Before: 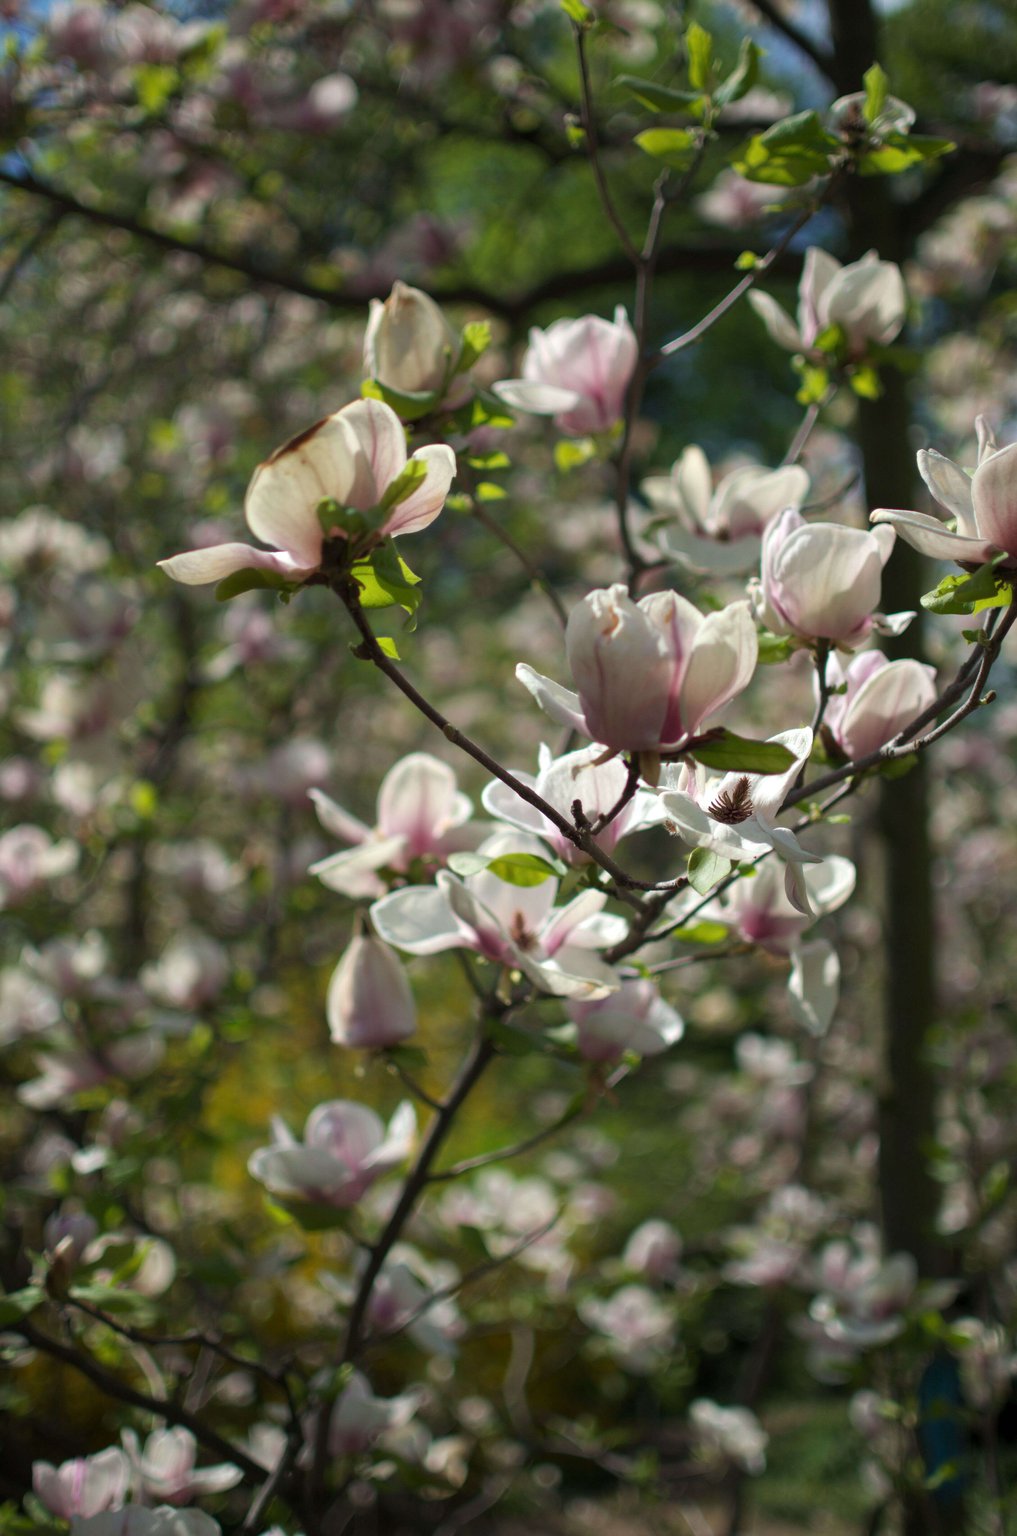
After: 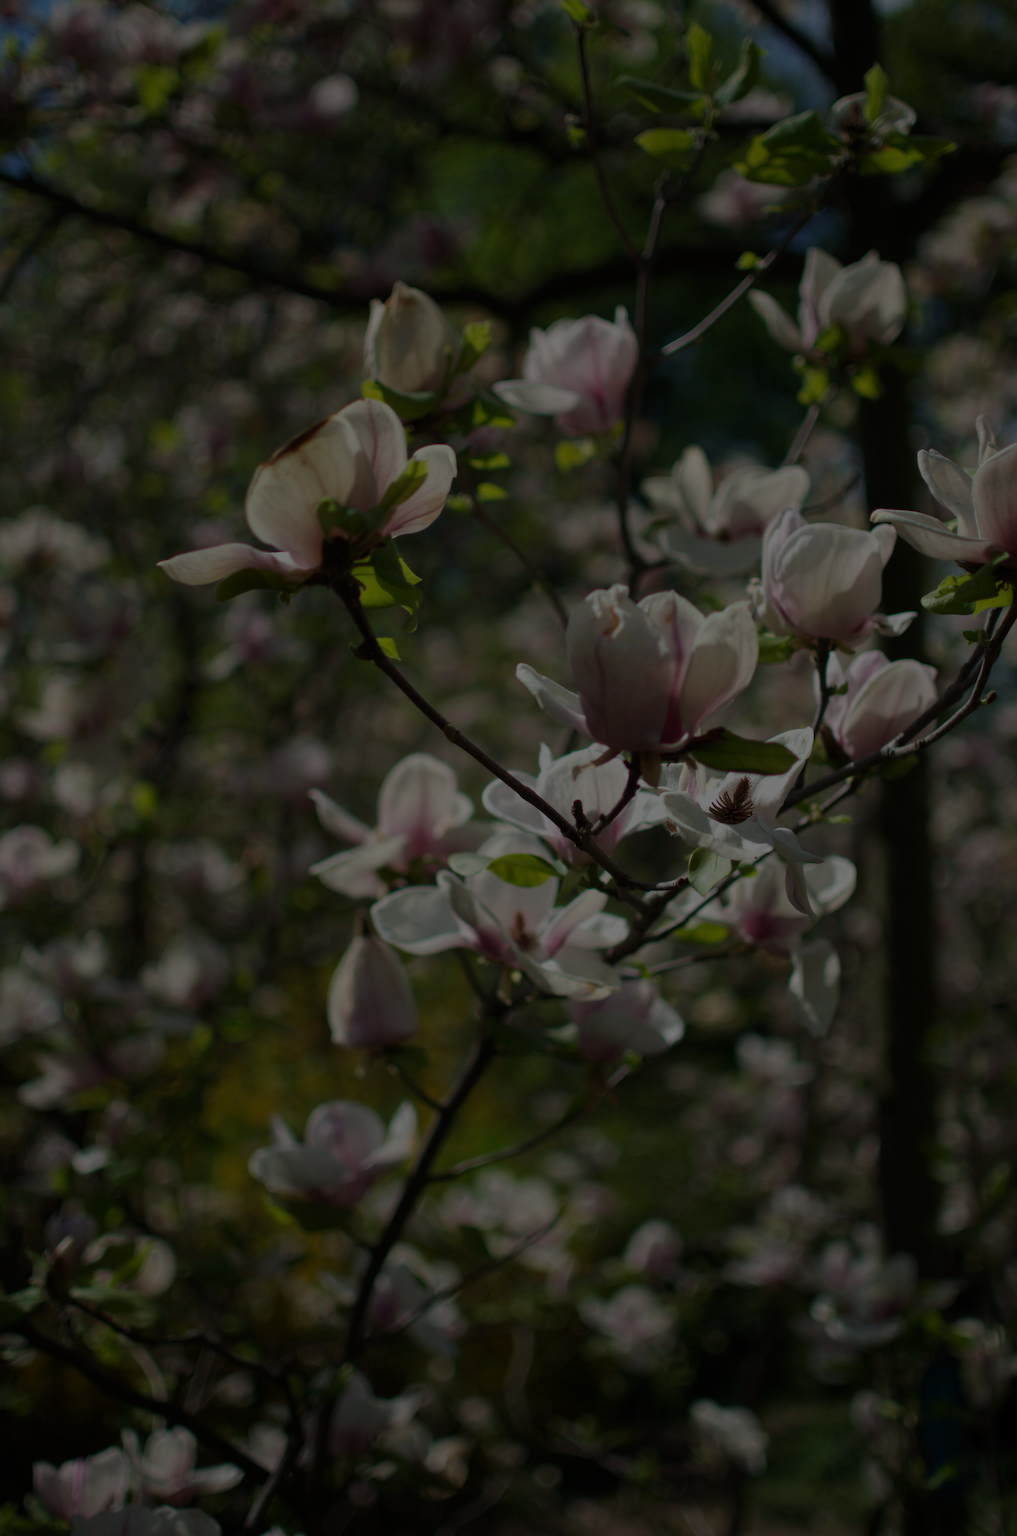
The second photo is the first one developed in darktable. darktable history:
exposure: exposure -2.435 EV, compensate exposure bias true, compensate highlight preservation false
